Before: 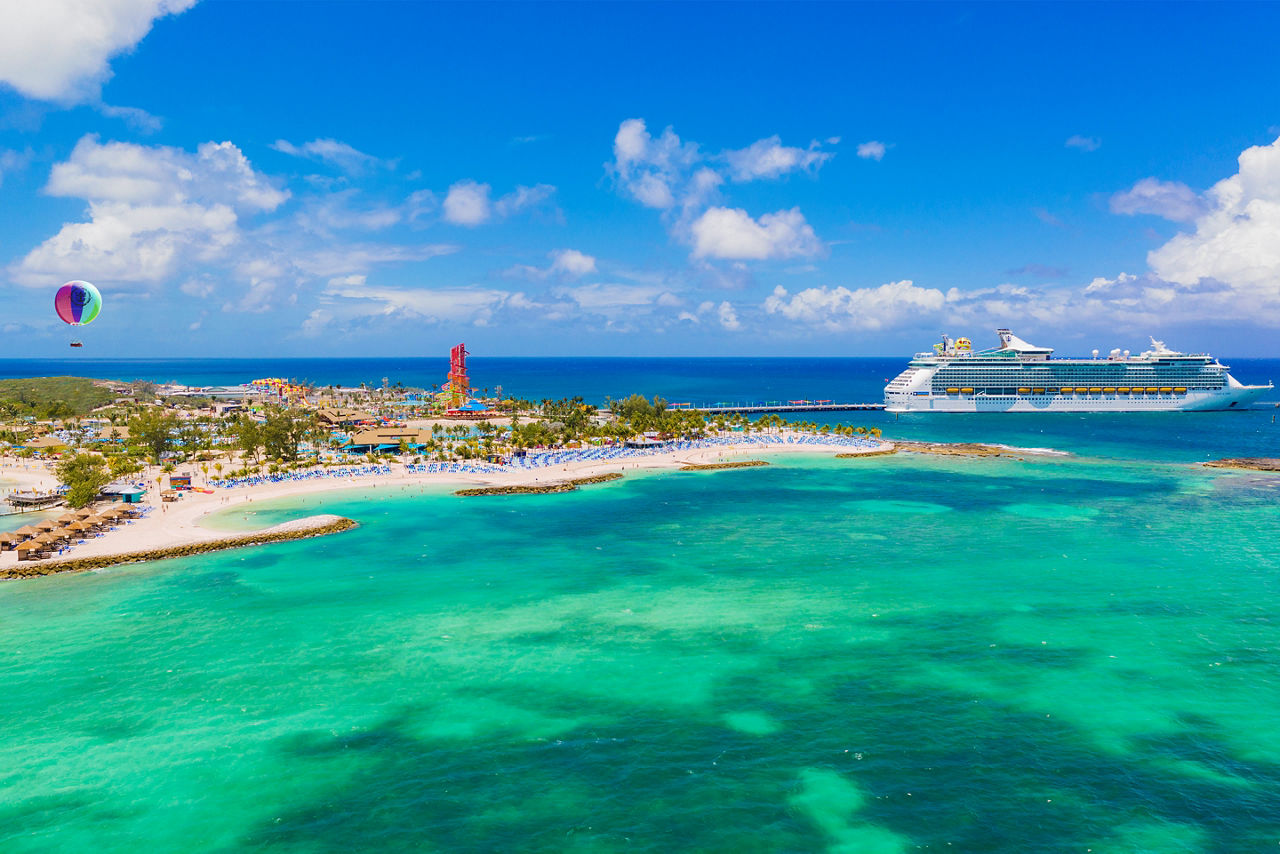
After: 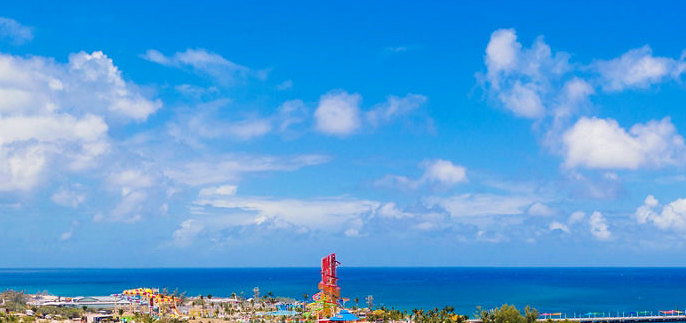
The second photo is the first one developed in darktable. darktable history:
crop: left 10.121%, top 10.631%, right 36.218%, bottom 51.526%
levels: levels [0.016, 0.492, 0.969]
